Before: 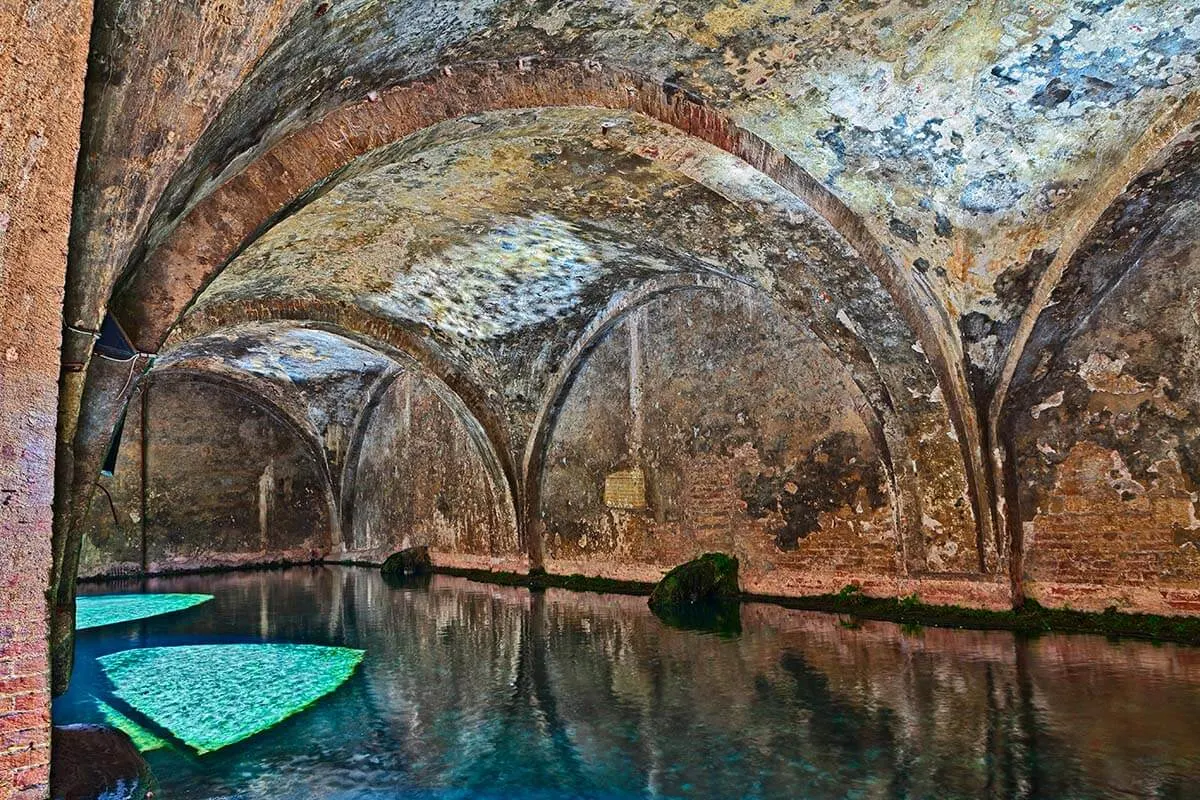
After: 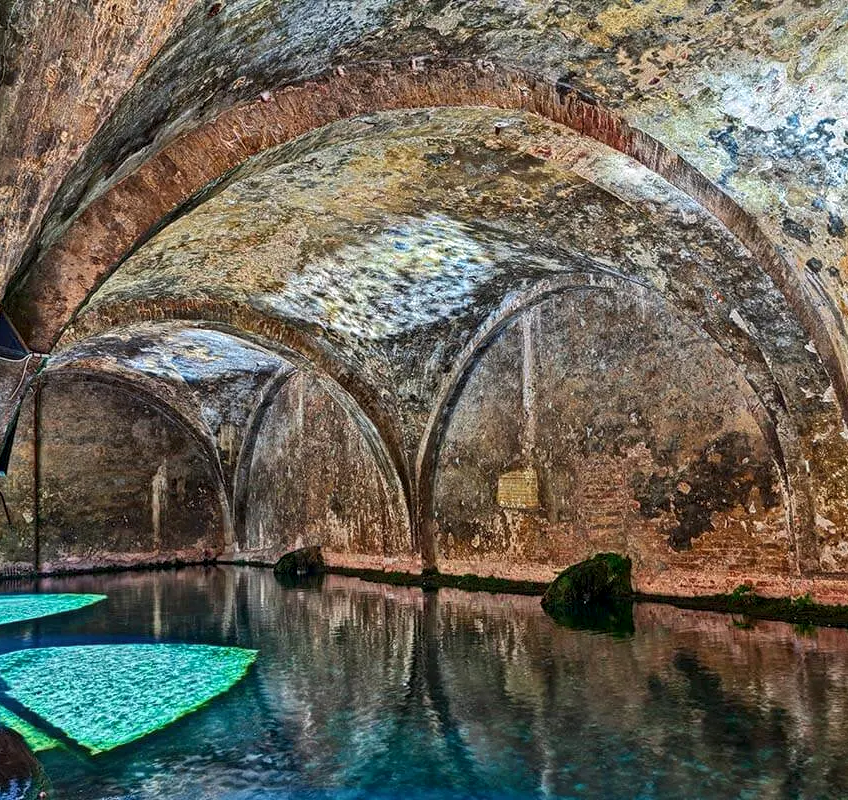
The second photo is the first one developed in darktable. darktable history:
crop and rotate: left 8.972%, right 20.305%
tone equalizer: smoothing diameter 24.9%, edges refinement/feathering 9.05, preserve details guided filter
local contrast: on, module defaults
